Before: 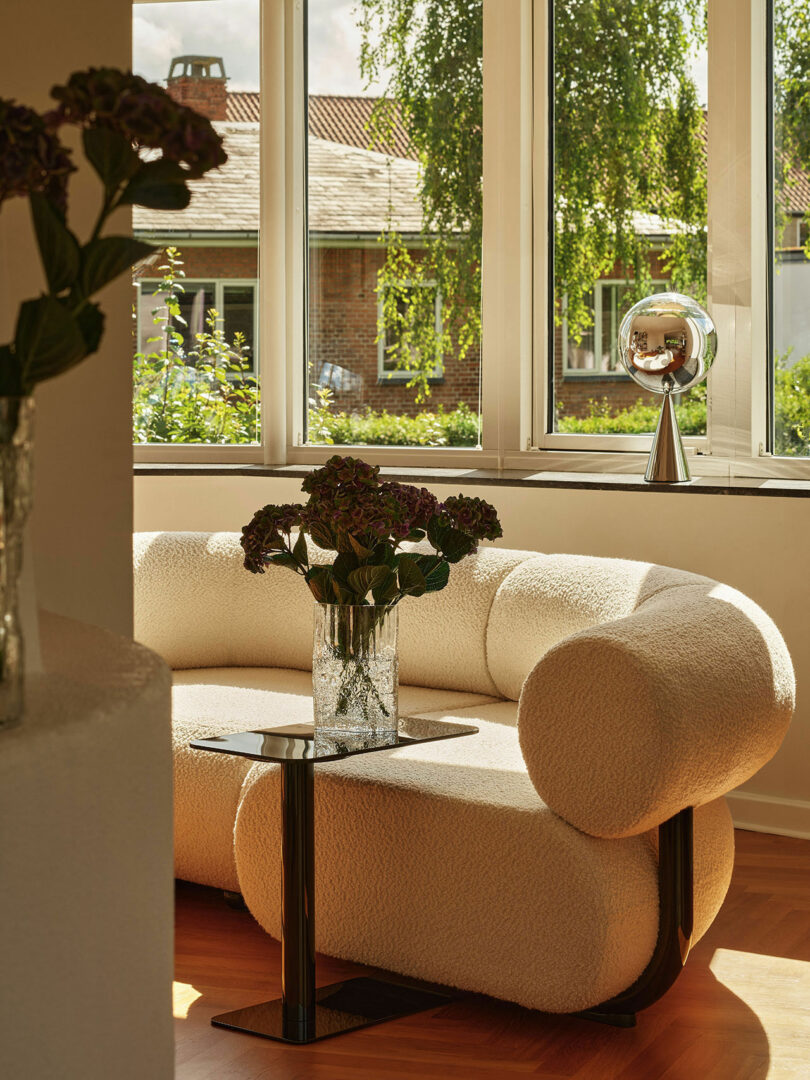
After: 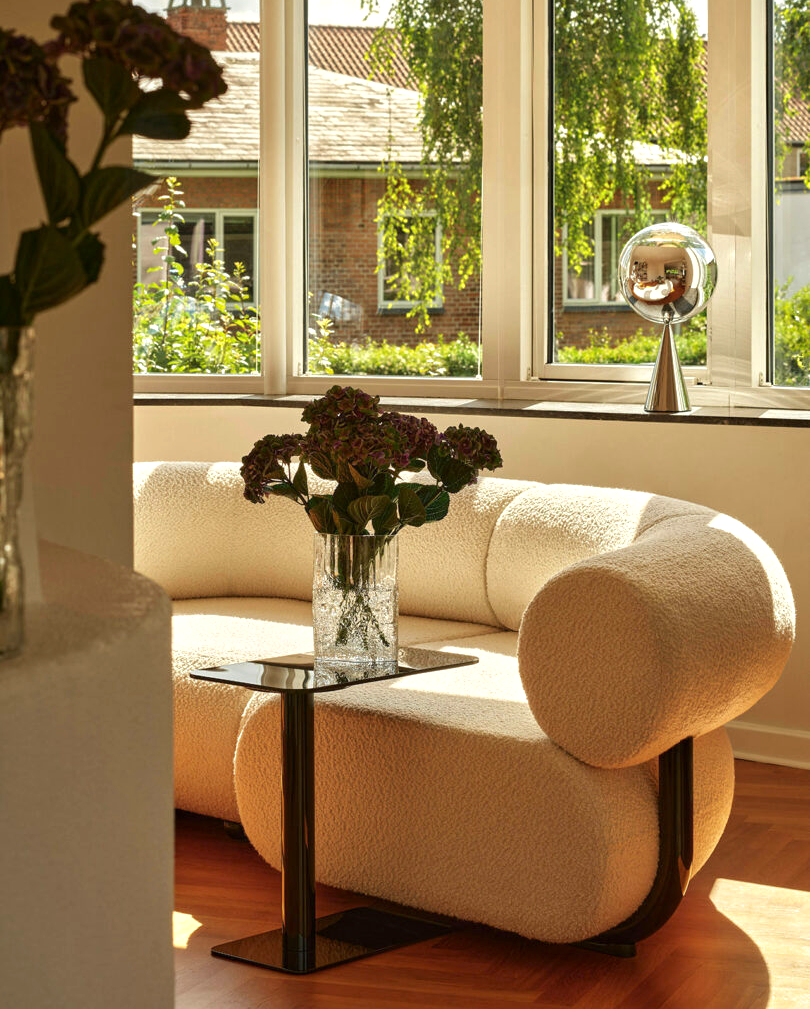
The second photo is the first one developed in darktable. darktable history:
exposure: black level correction 0.001, exposure 0.498 EV, compensate highlight preservation false
shadows and highlights: shadows -20.21, white point adjustment -2.18, highlights -34.73
crop and rotate: top 6.563%
